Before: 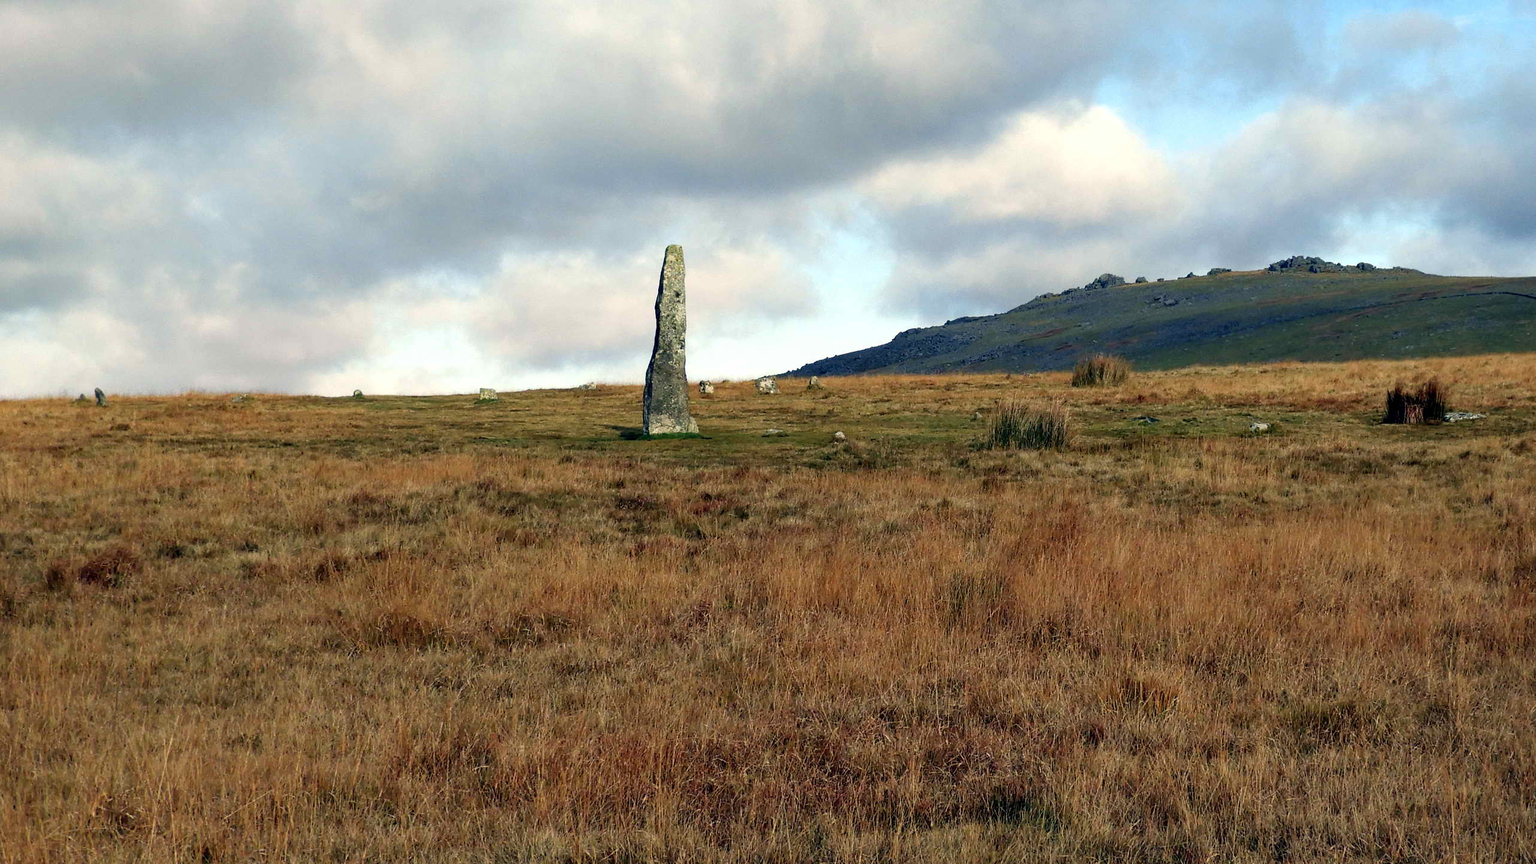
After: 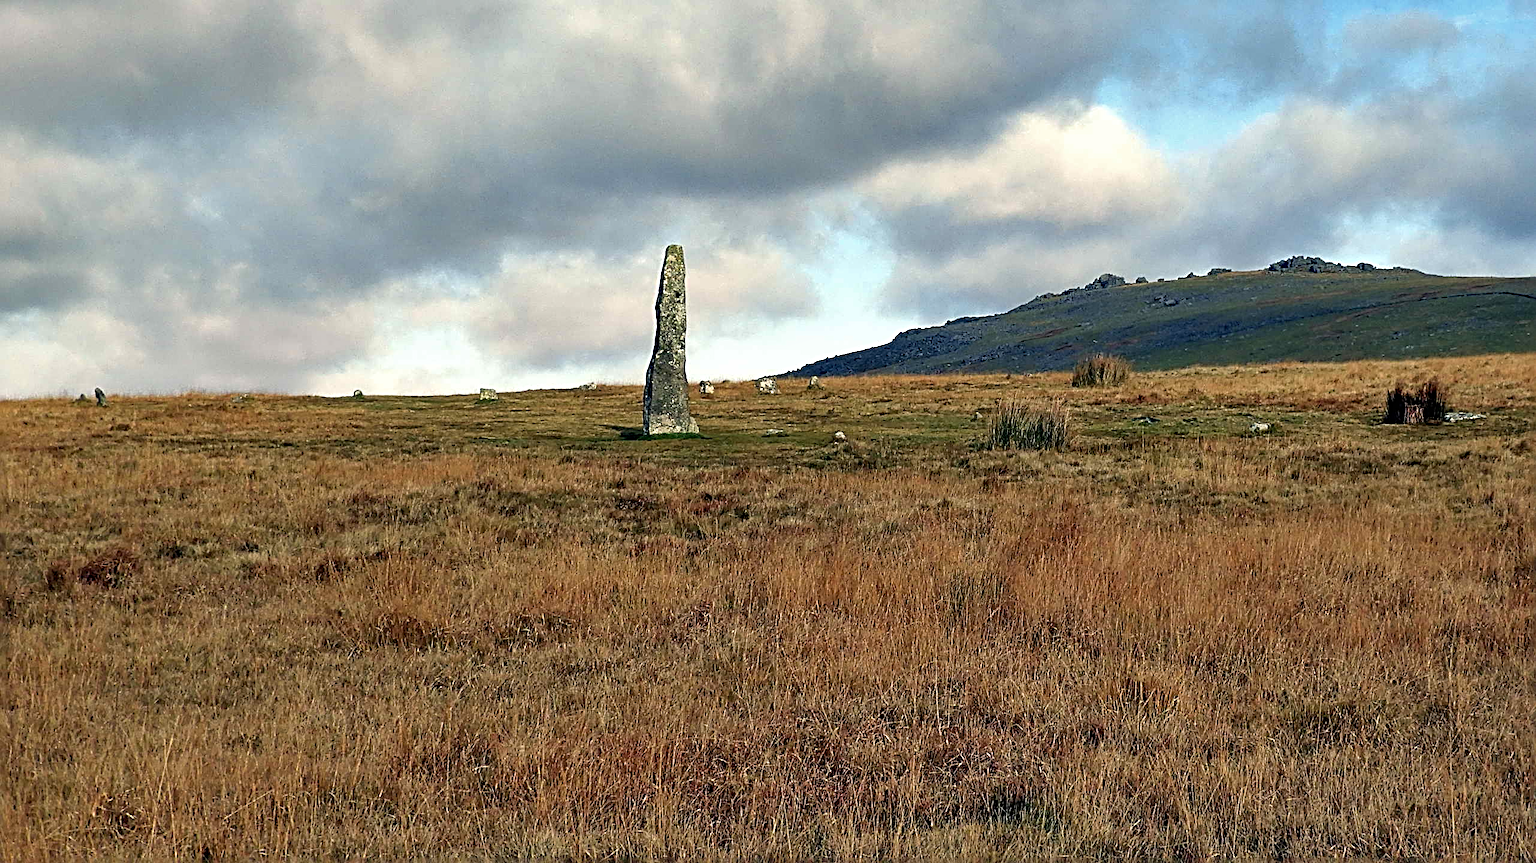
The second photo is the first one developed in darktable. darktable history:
sharpen: radius 3.713, amount 0.945
shadows and highlights: low approximation 0.01, soften with gaussian
